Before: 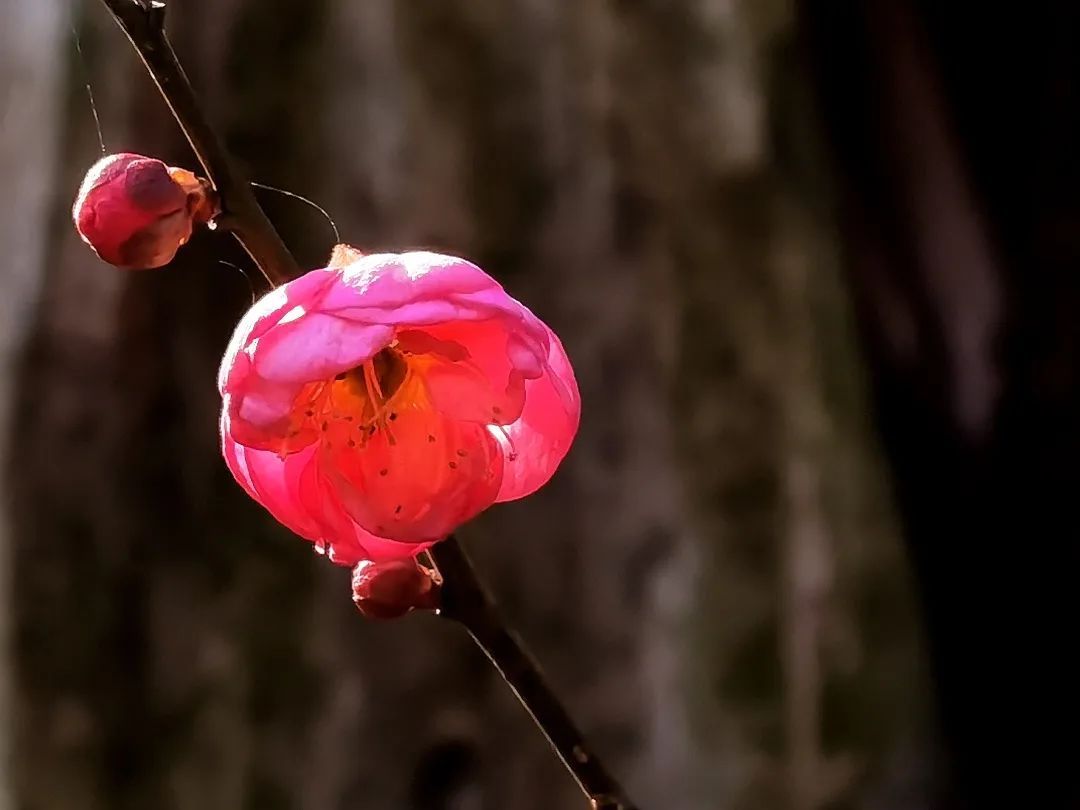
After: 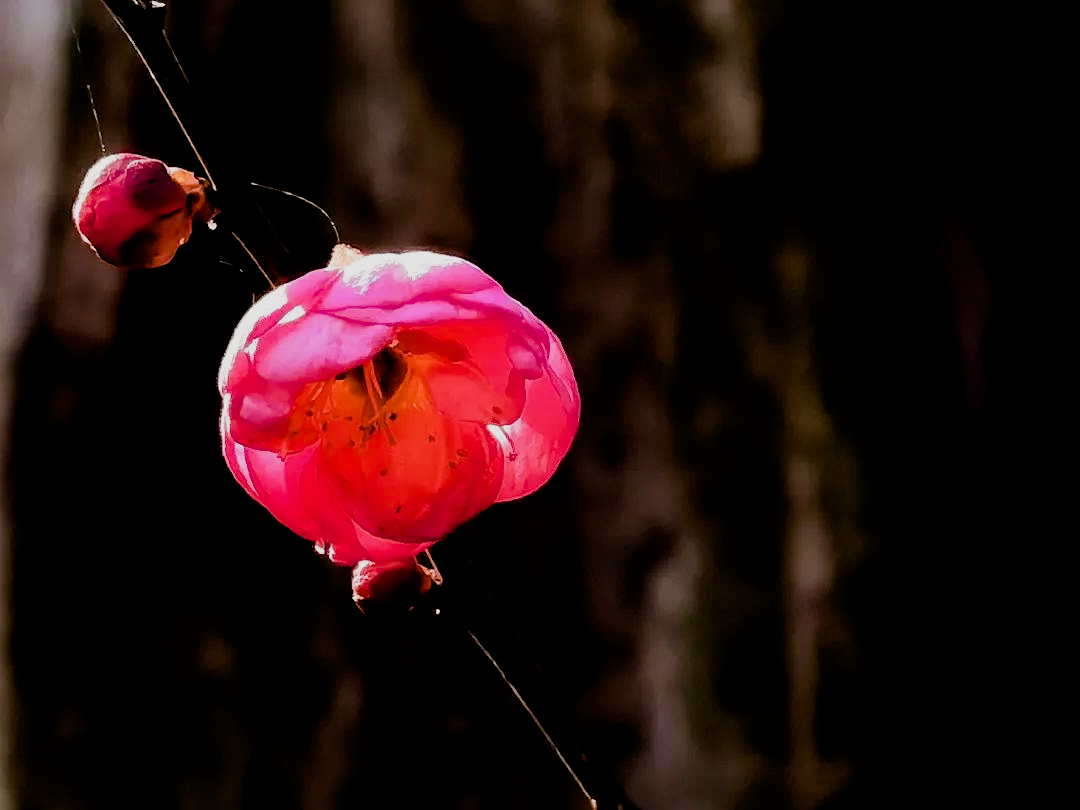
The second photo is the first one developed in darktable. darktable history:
filmic rgb: black relative exposure -5.12 EV, white relative exposure 3.98 EV, hardness 2.88, contrast 1.298, highlights saturation mix -29.41%, enable highlight reconstruction true
color balance rgb: shadows lift › chroma 2.048%, shadows lift › hue 50.54°, perceptual saturation grading › global saturation 20%, perceptual saturation grading › highlights -50.272%, perceptual saturation grading › shadows 30.078%, global vibrance 20%
exposure: black level correction 0.01, exposure 0.01 EV, compensate exposure bias true, compensate highlight preservation false
